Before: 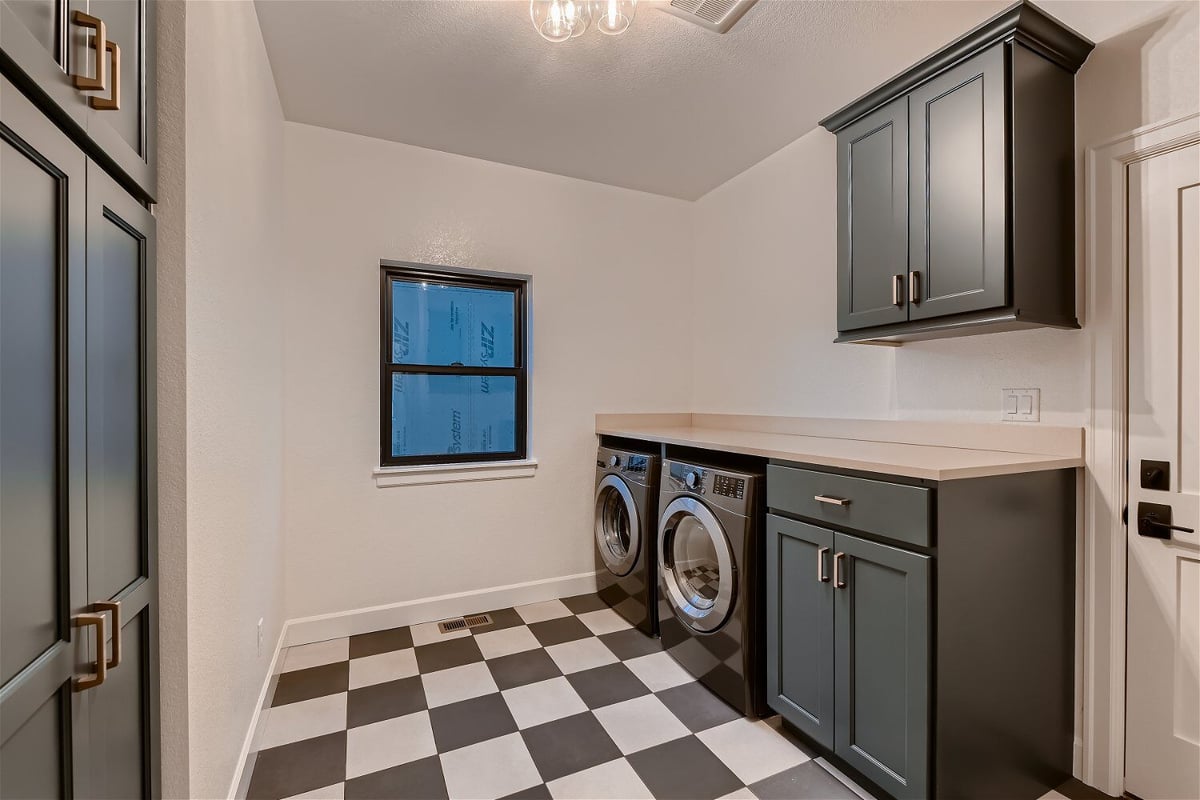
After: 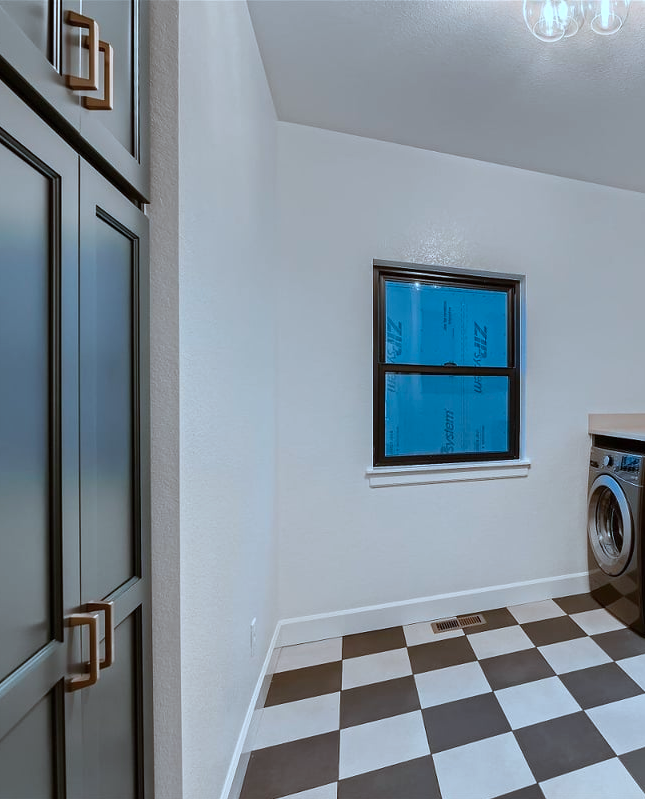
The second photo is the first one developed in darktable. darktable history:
contrast brightness saturation: contrast 0.05
color correction: highlights a* -9.73, highlights b* -21.22
crop: left 0.587%, right 45.588%, bottom 0.086%
